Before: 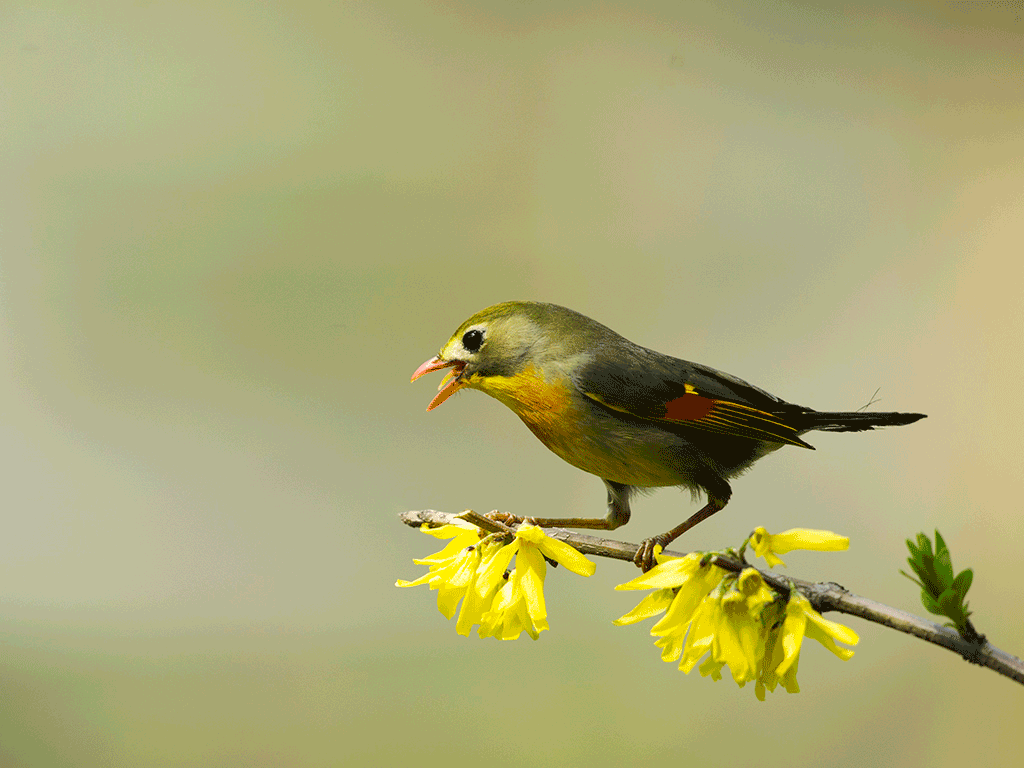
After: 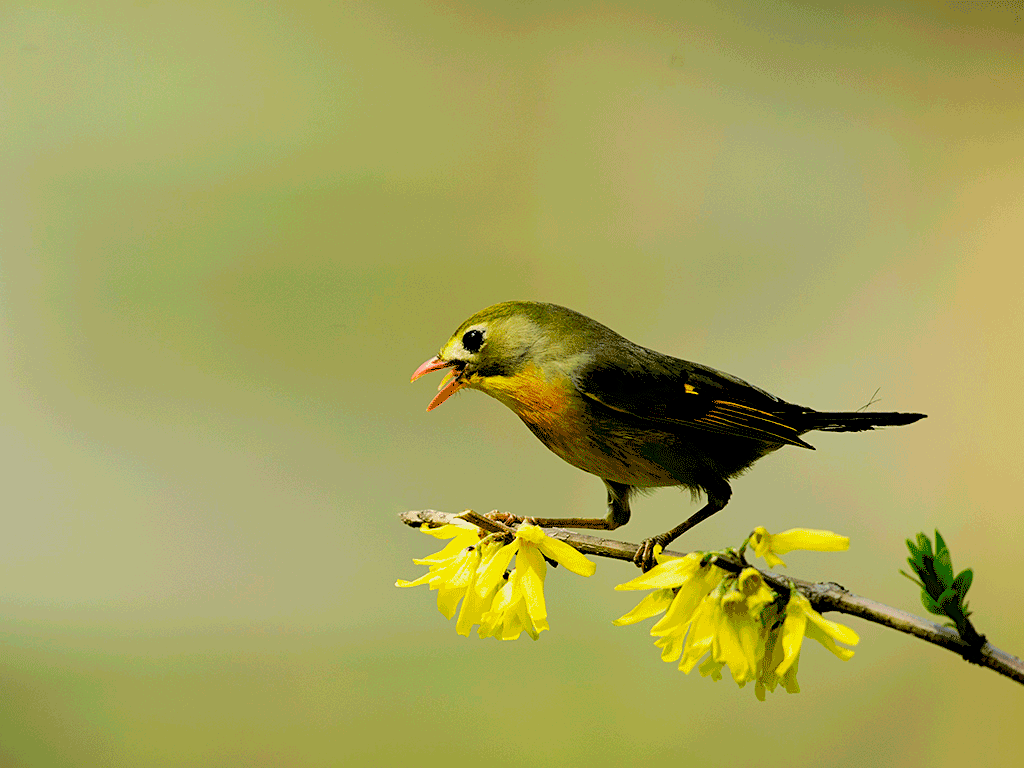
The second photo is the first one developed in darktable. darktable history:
exposure: black level correction 0.016, exposure -0.009 EV, compensate highlight preservation false
velvia: on, module defaults
sharpen: amount 0.2
rgb levels: preserve colors sum RGB, levels [[0.038, 0.433, 0.934], [0, 0.5, 1], [0, 0.5, 1]]
contrast brightness saturation: contrast 0.12, brightness -0.12, saturation 0.2
